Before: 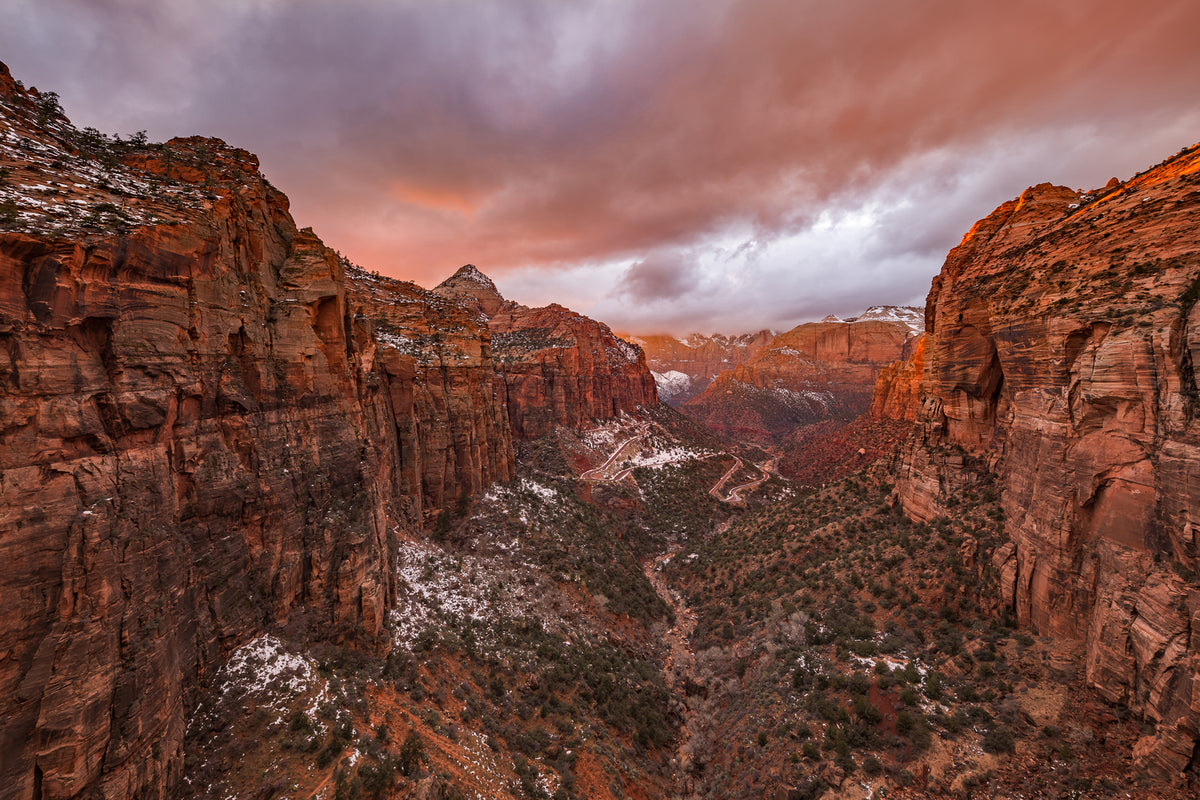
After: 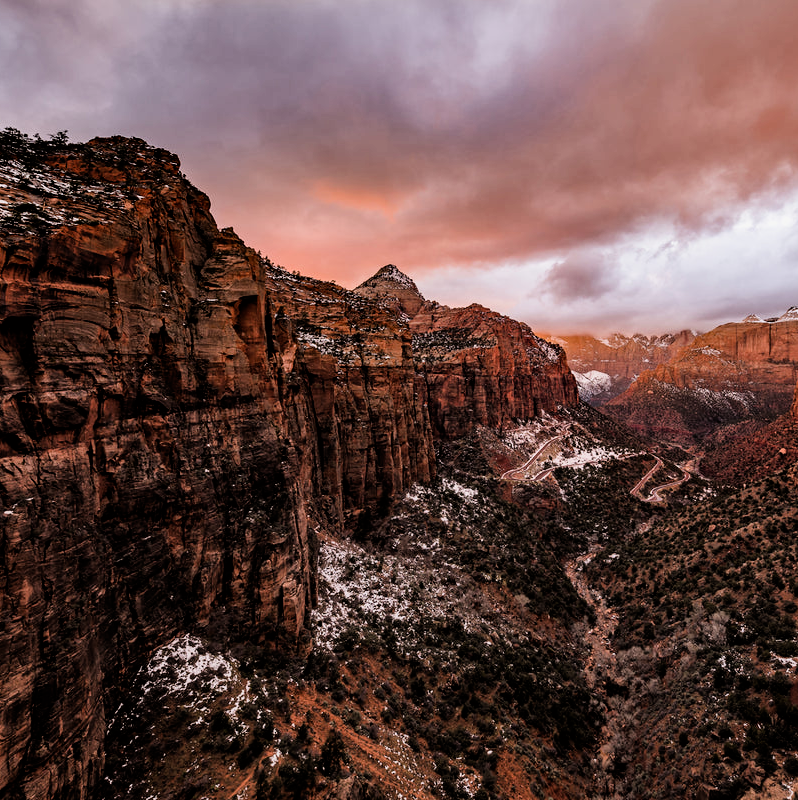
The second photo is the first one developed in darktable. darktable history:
filmic rgb: black relative exposure -4.05 EV, white relative exposure 2.99 EV, hardness 3.01, contrast 1.491, iterations of high-quality reconstruction 0
crop and rotate: left 6.618%, right 26.812%
